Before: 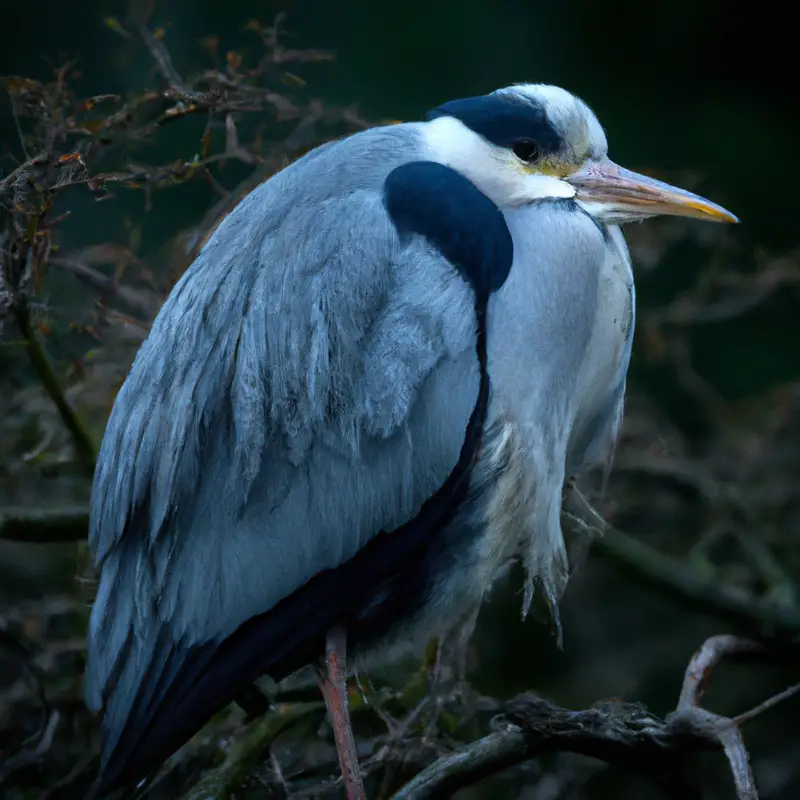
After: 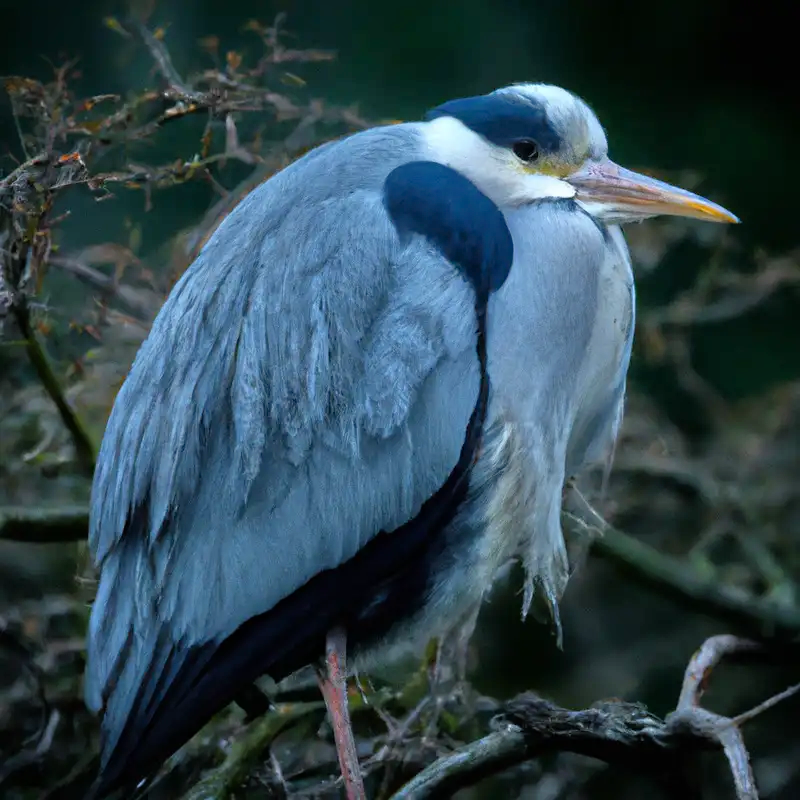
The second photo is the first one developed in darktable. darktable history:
tone equalizer: -7 EV 0.164 EV, -6 EV 0.635 EV, -5 EV 1.16 EV, -4 EV 1.3 EV, -3 EV 1.13 EV, -2 EV 0.6 EV, -1 EV 0.157 EV
